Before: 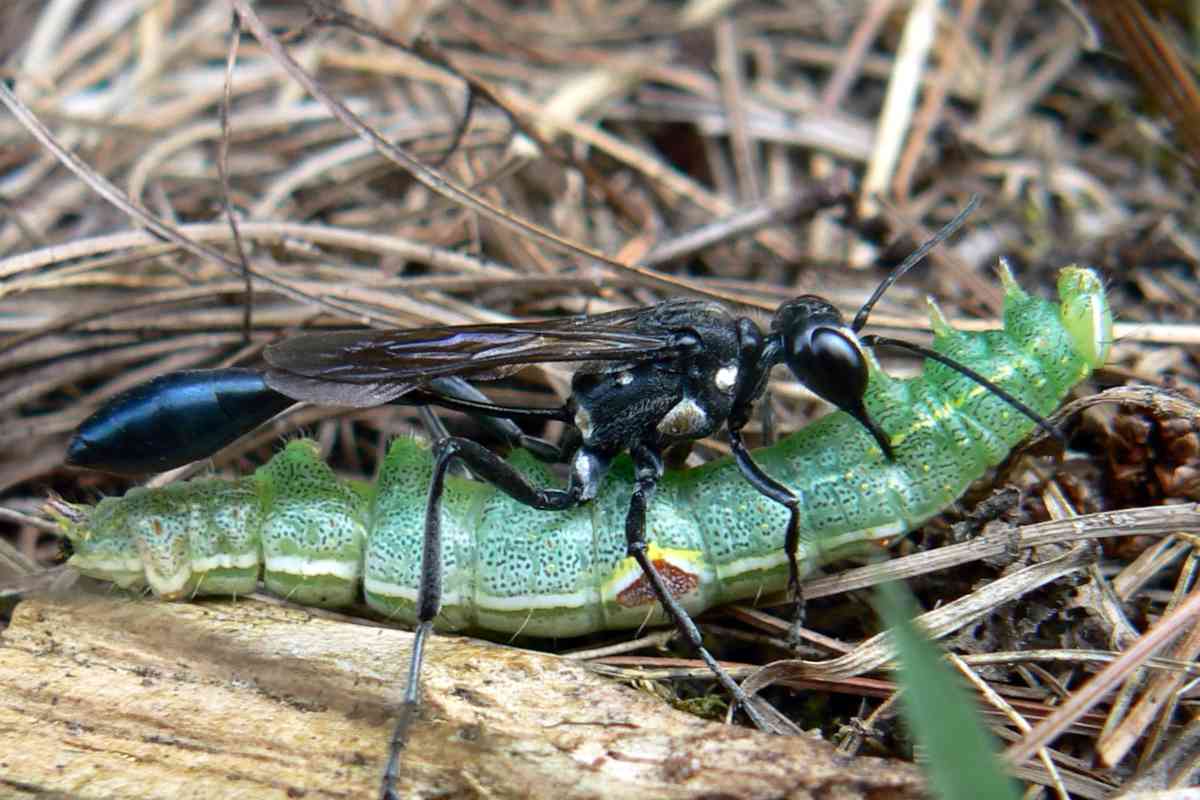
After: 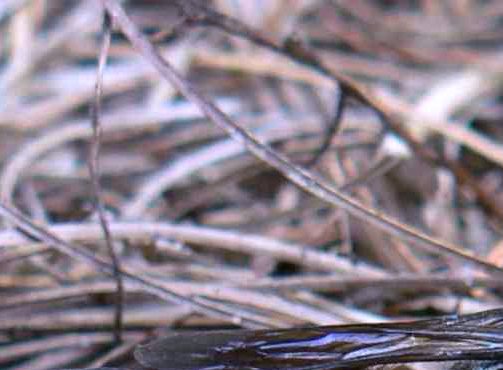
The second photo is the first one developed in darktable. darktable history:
color calibration: output R [1.063, -0.012, -0.003, 0], output B [-0.079, 0.047, 1, 0], illuminant custom, x 0.389, y 0.387, temperature 3838.64 K
crop and rotate: left 10.817%, top 0.062%, right 47.194%, bottom 53.626%
shadows and highlights: shadows 52.42, soften with gaussian
